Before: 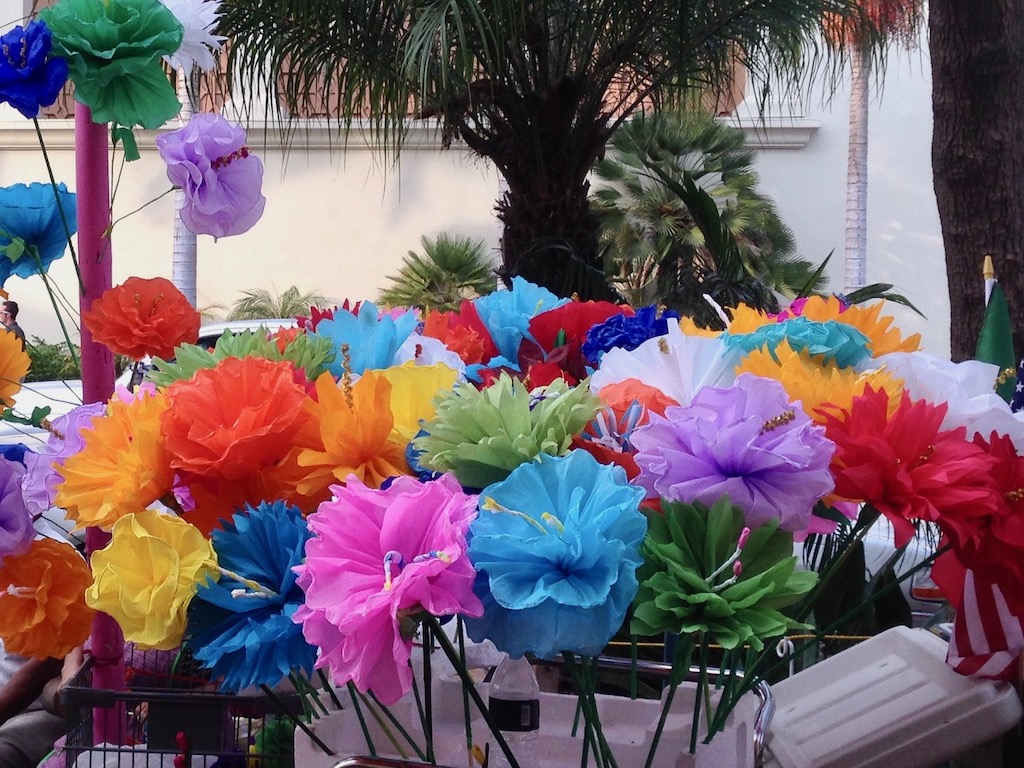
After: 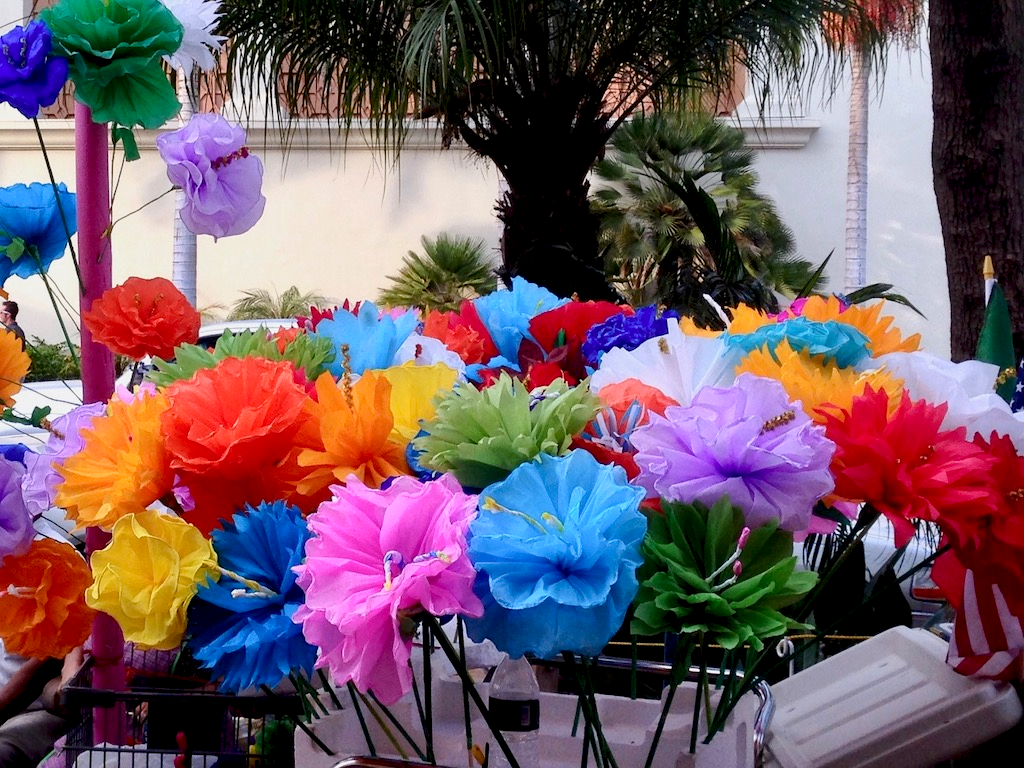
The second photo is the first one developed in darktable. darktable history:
tone curve: curves: ch0 [(0, 0) (0.003, 0.003) (0.011, 0.011) (0.025, 0.025) (0.044, 0.045) (0.069, 0.07) (0.1, 0.101) (0.136, 0.138) (0.177, 0.18) (0.224, 0.228) (0.277, 0.281) (0.335, 0.34) (0.399, 0.405) (0.468, 0.475) (0.543, 0.551) (0.623, 0.633) (0.709, 0.72) (0.801, 0.813) (0.898, 0.907) (1, 1)], preserve colors none
color look up table: target L [76.38, 68.69, 52.03, 35.59, 100, 67.66, 63.74, 59.26, 50.82, 42.44, 29.96, 54.87, 53.08, 24.43, 29.17, 85.7, 76.09, 66.35, 65.48, 52.17, 48.24, 47.88, 26.51, 7.849, 0 ×25], target a [-1.891, -22.84, -44.54, -16.6, 0, 12.64, 17.3, 33.66, 51.3, 56.81, 16.29, 6.369, 47.97, 26.49, 28.11, -1.072, -1.845, -26.84, -2.246, -11.73, -2.09, -3.47, -2.472, -1.266, 0 ×25], target b [70.12, 57.7, 35.48, 25.82, 0.002, 65.28, 11.79, 54.5, 15.32, 32.76, 18.07, -33.37, -19.02, -29.33, -72.4, -2.613, -4.498, -13.87, -5.124, -44.27, -5.089, -37.84, -5.581, -1.88, 0 ×25], num patches 24
